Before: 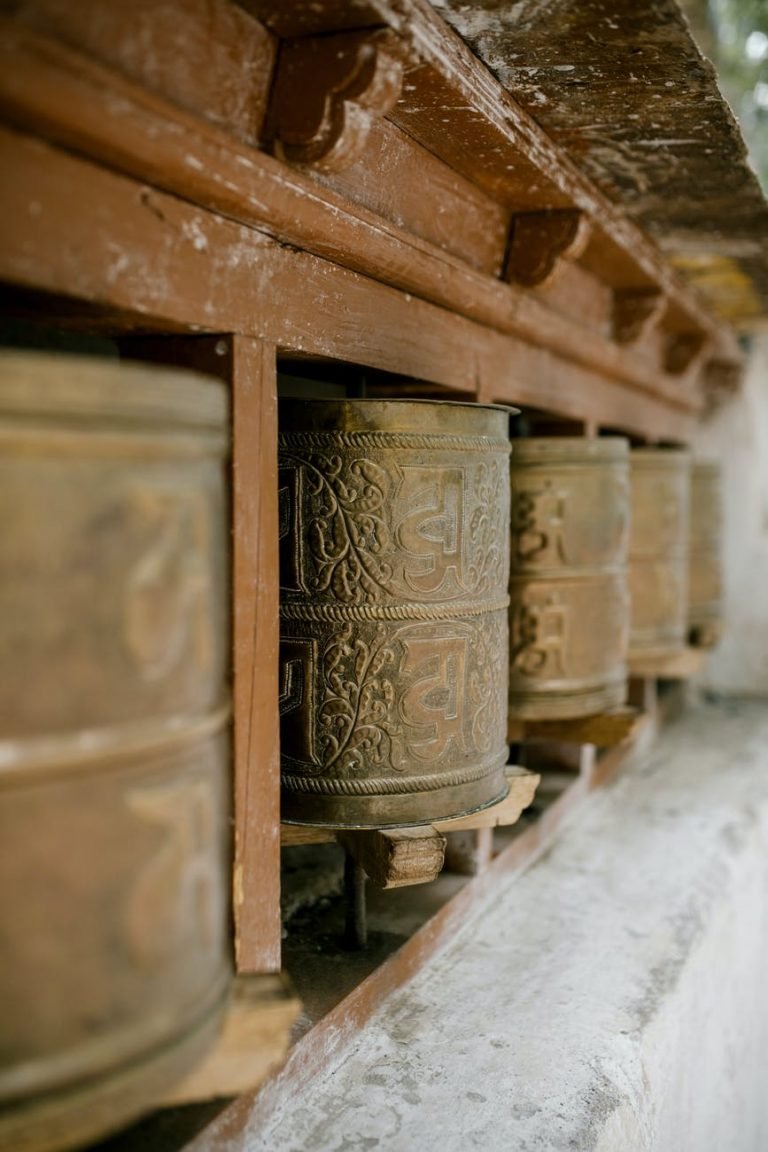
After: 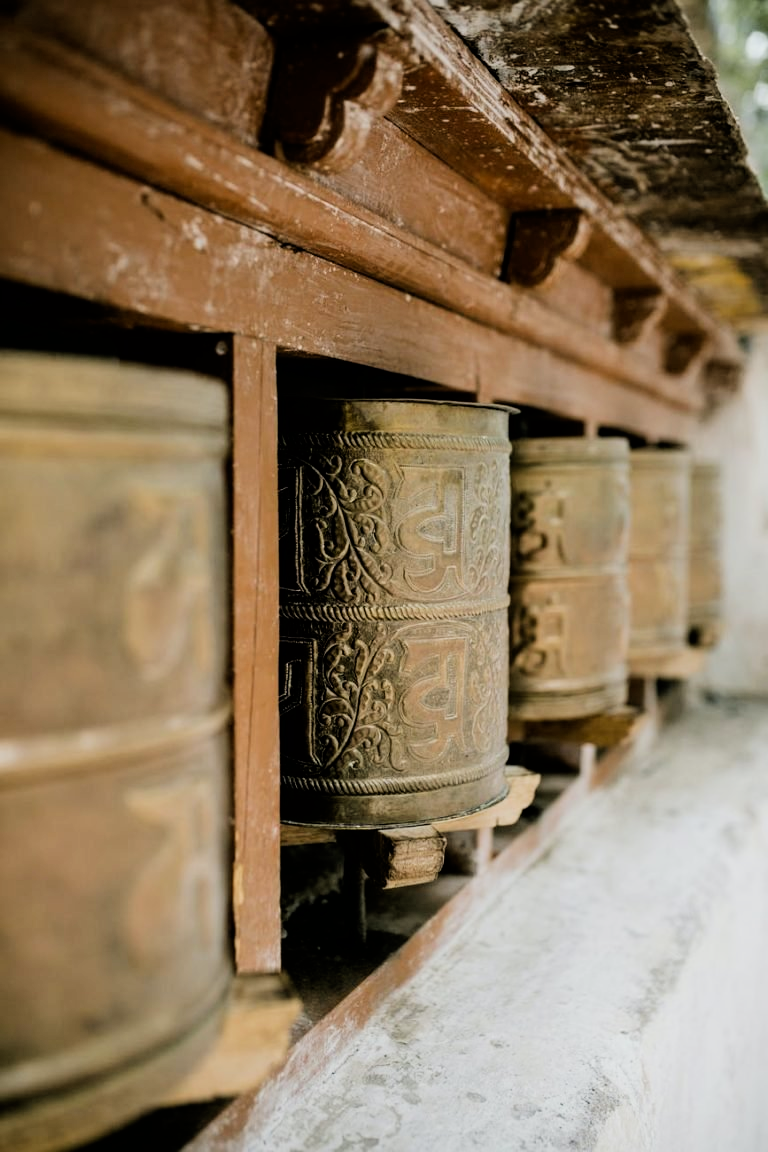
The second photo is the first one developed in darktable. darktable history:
filmic rgb: black relative exposure -5 EV, hardness 2.88, contrast 1.3
exposure: exposure 0.375 EV, compensate highlight preservation false
